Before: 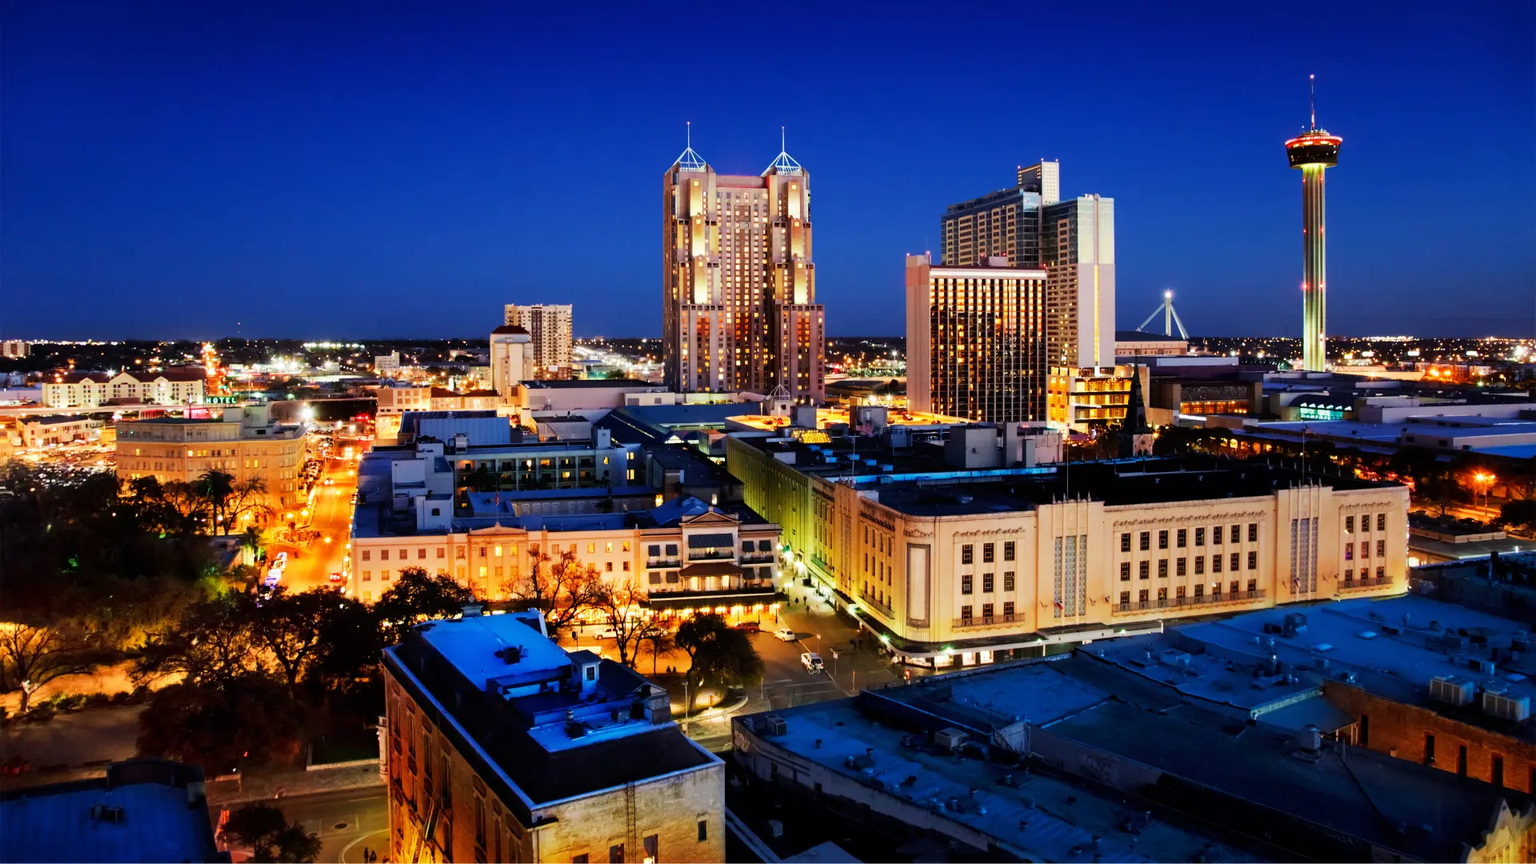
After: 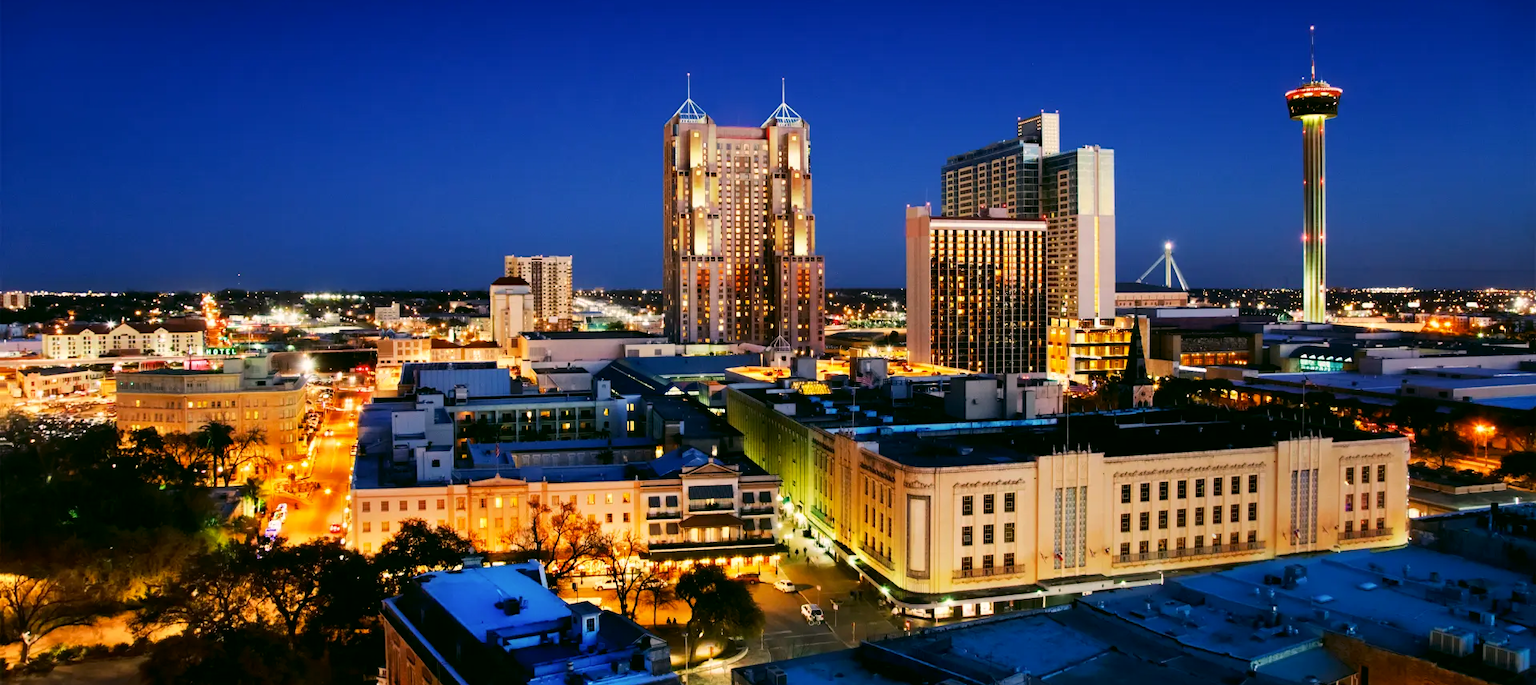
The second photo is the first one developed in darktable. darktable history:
color correction: highlights a* 4.02, highlights b* 4.98, shadows a* -7.55, shadows b* 4.98
crop and rotate: top 5.667%, bottom 14.937%
